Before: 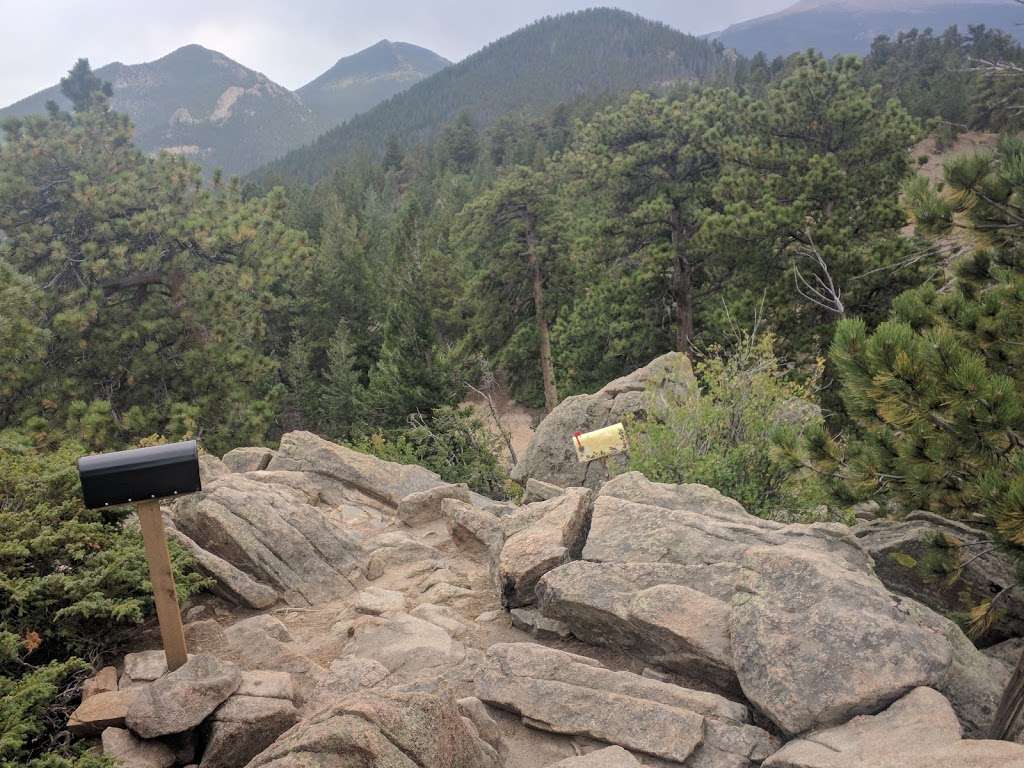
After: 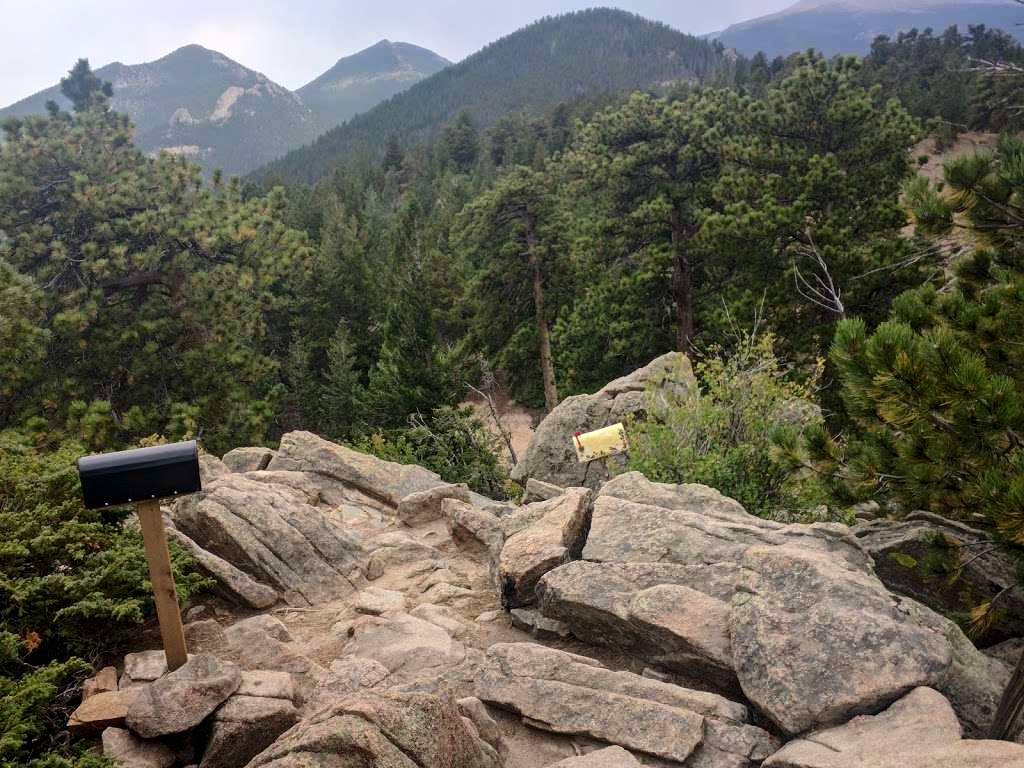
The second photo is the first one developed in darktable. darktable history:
contrast brightness saturation: contrast 0.21, brightness -0.102, saturation 0.212
